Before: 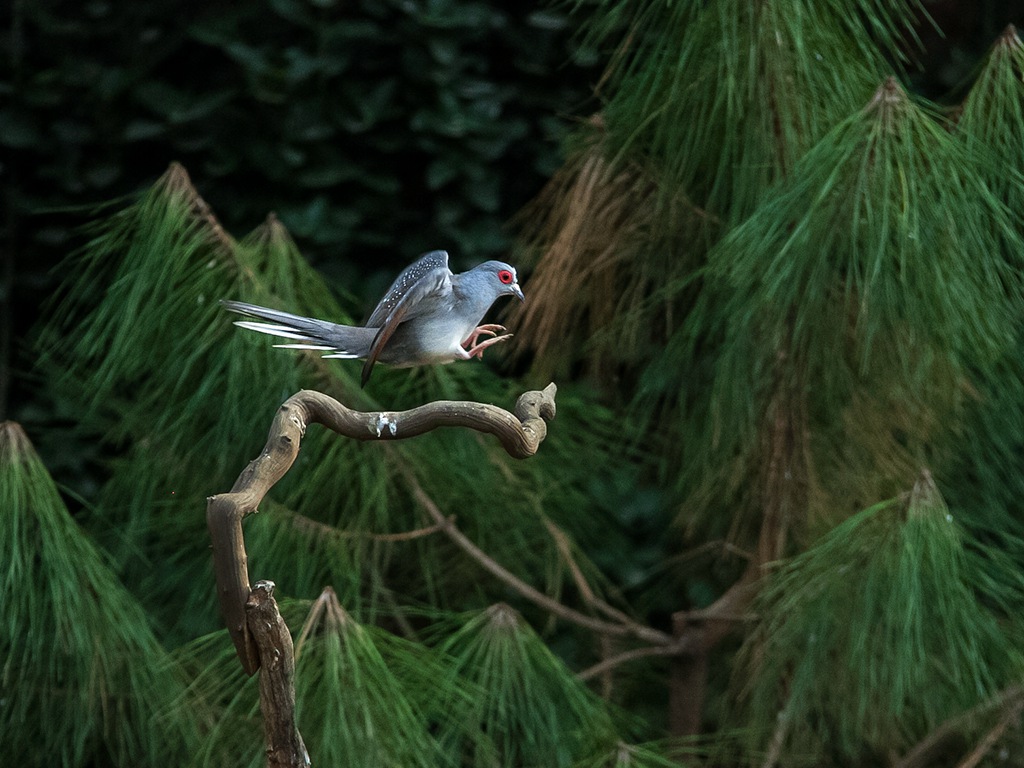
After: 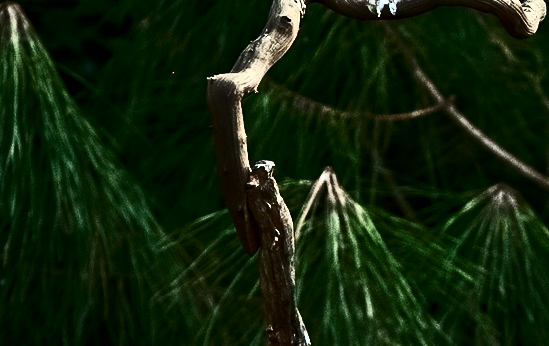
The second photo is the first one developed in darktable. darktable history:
contrast brightness saturation: contrast 0.932, brightness 0.198
crop and rotate: top 54.721%, right 46.328%, bottom 0.121%
contrast equalizer: octaves 7, y [[0.511, 0.558, 0.631, 0.632, 0.559, 0.512], [0.5 ×6], [0.507, 0.559, 0.627, 0.644, 0.647, 0.647], [0 ×6], [0 ×6]], mix 0.516
